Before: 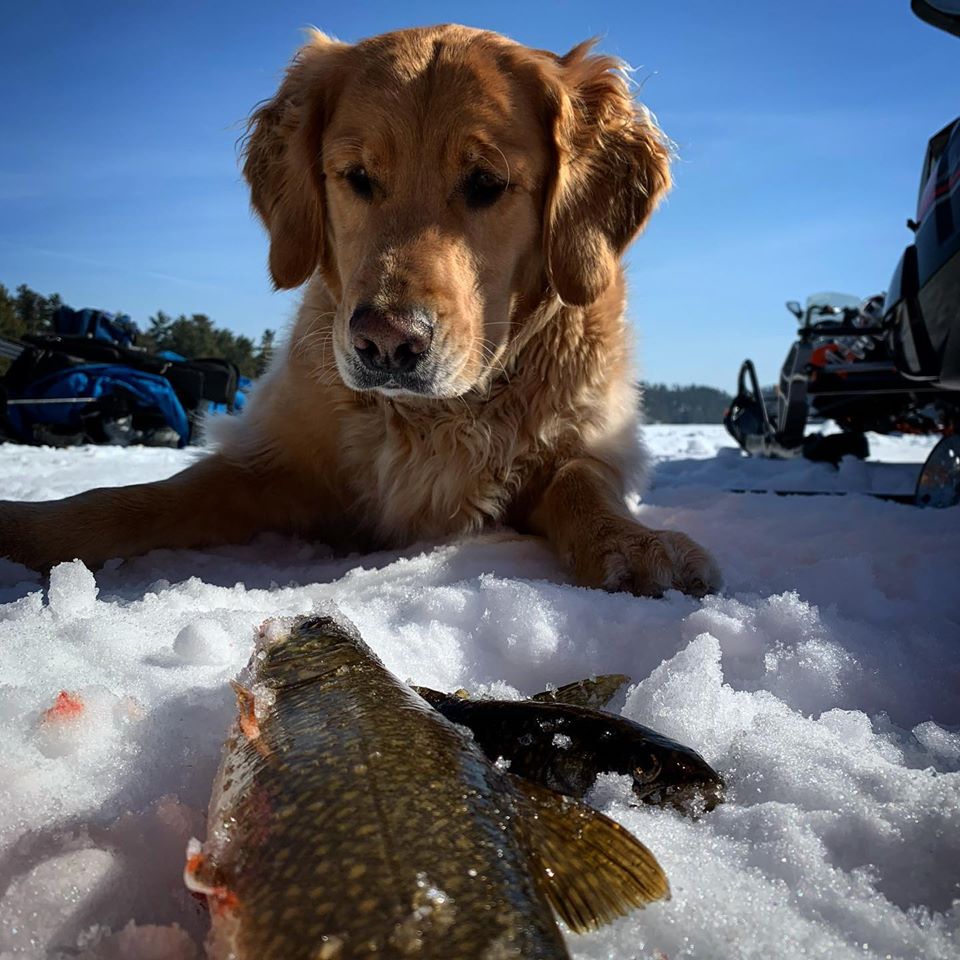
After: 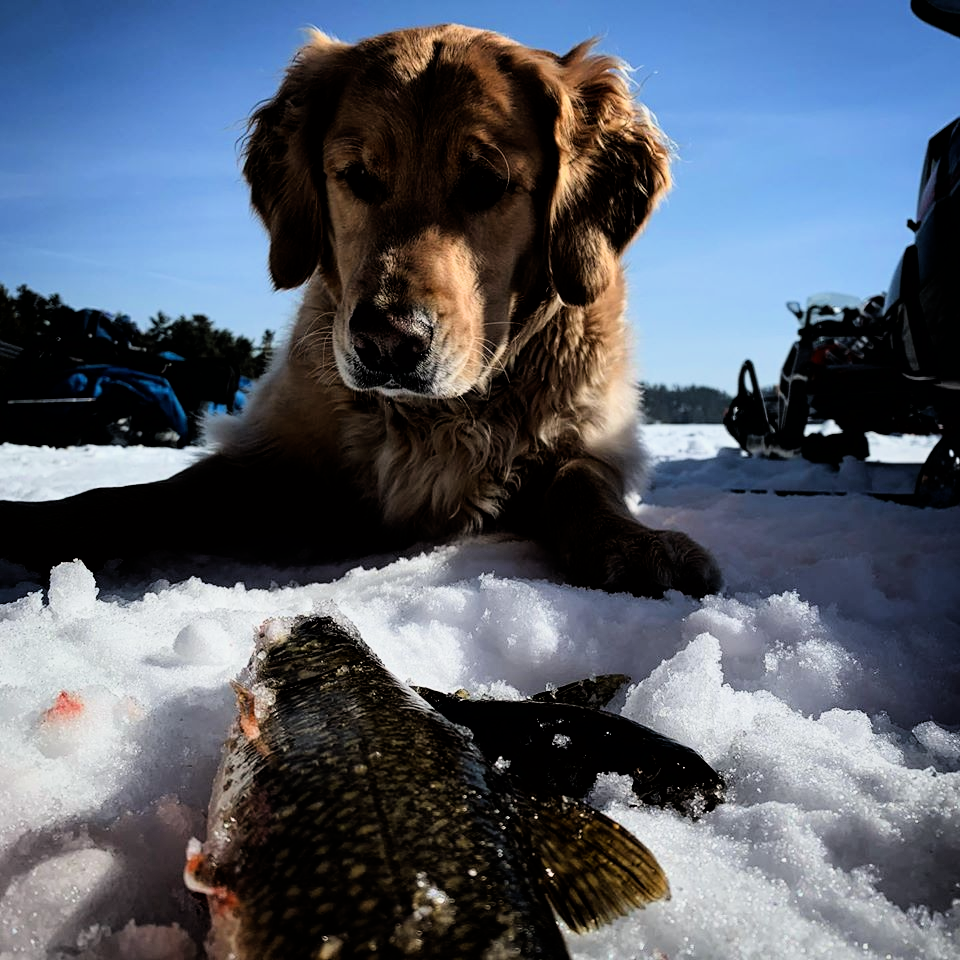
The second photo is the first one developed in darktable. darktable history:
filmic rgb: black relative exposure -4.03 EV, white relative exposure 2.98 EV, hardness 3.02, contrast 1.497
tone equalizer: on, module defaults
